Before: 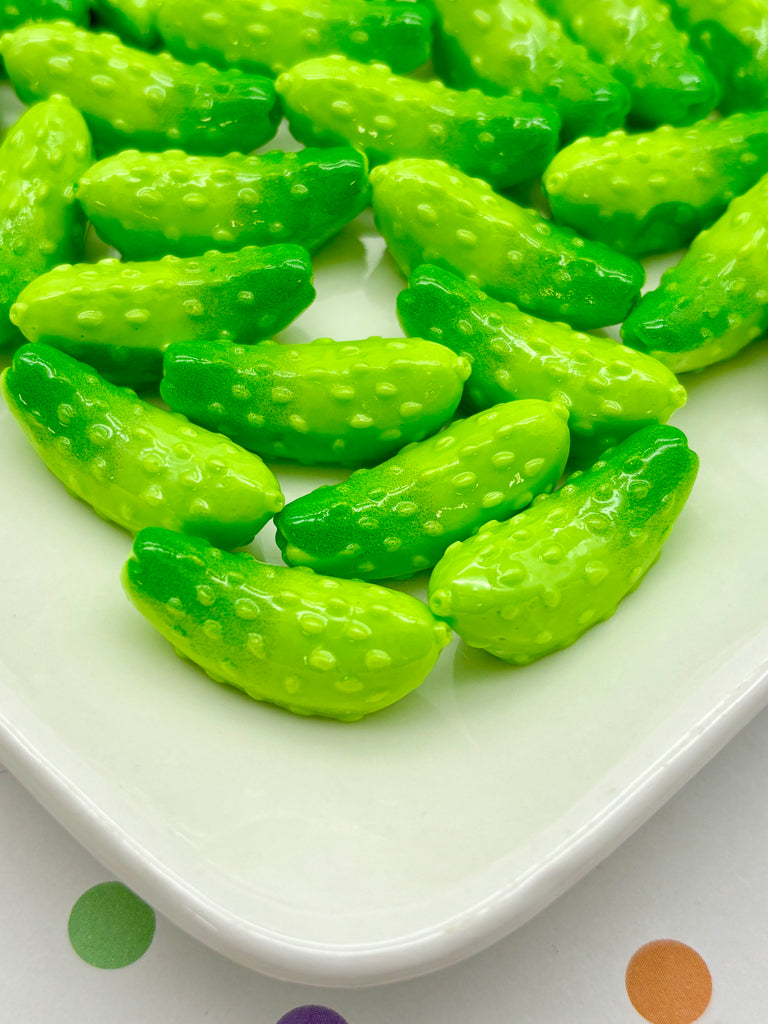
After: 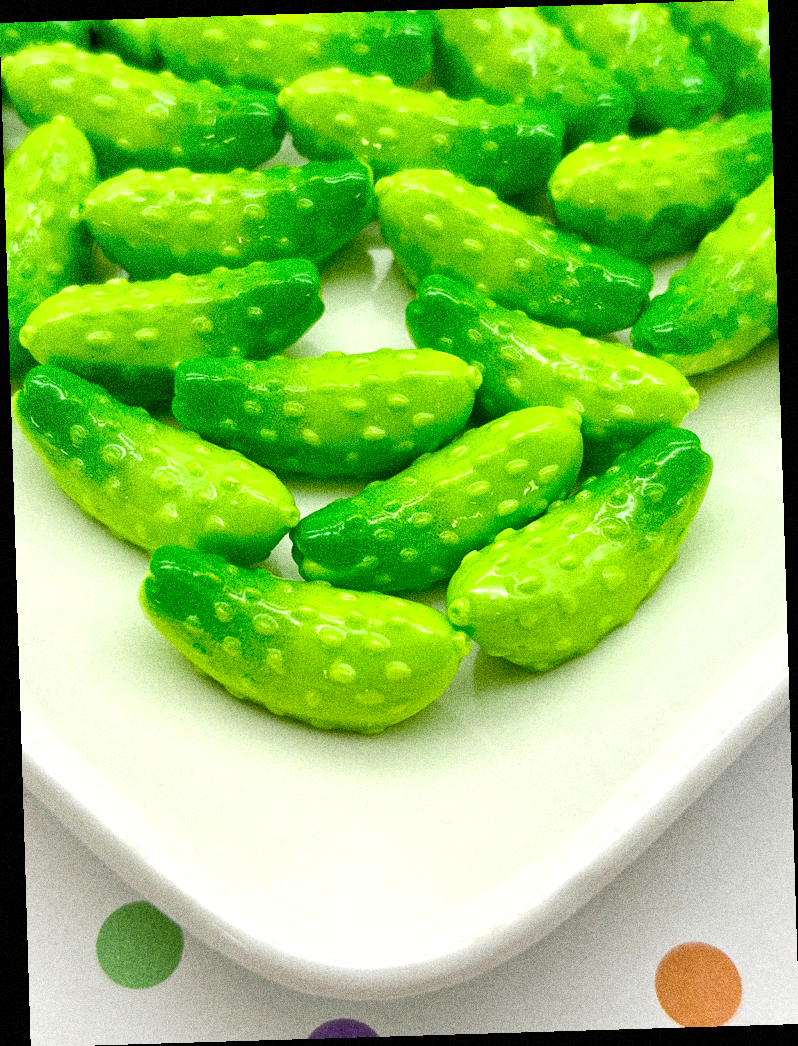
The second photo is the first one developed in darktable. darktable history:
rotate and perspective: rotation -1.75°, automatic cropping off
tone equalizer: -8 EV -0.417 EV, -7 EV -0.389 EV, -6 EV -0.333 EV, -5 EV -0.222 EV, -3 EV 0.222 EV, -2 EV 0.333 EV, -1 EV 0.389 EV, +0 EV 0.417 EV, edges refinement/feathering 500, mask exposure compensation -1.57 EV, preserve details no
shadows and highlights: shadows 32, highlights -32, soften with gaussian
grain: coarseness 14.49 ISO, strength 48.04%, mid-tones bias 35%
